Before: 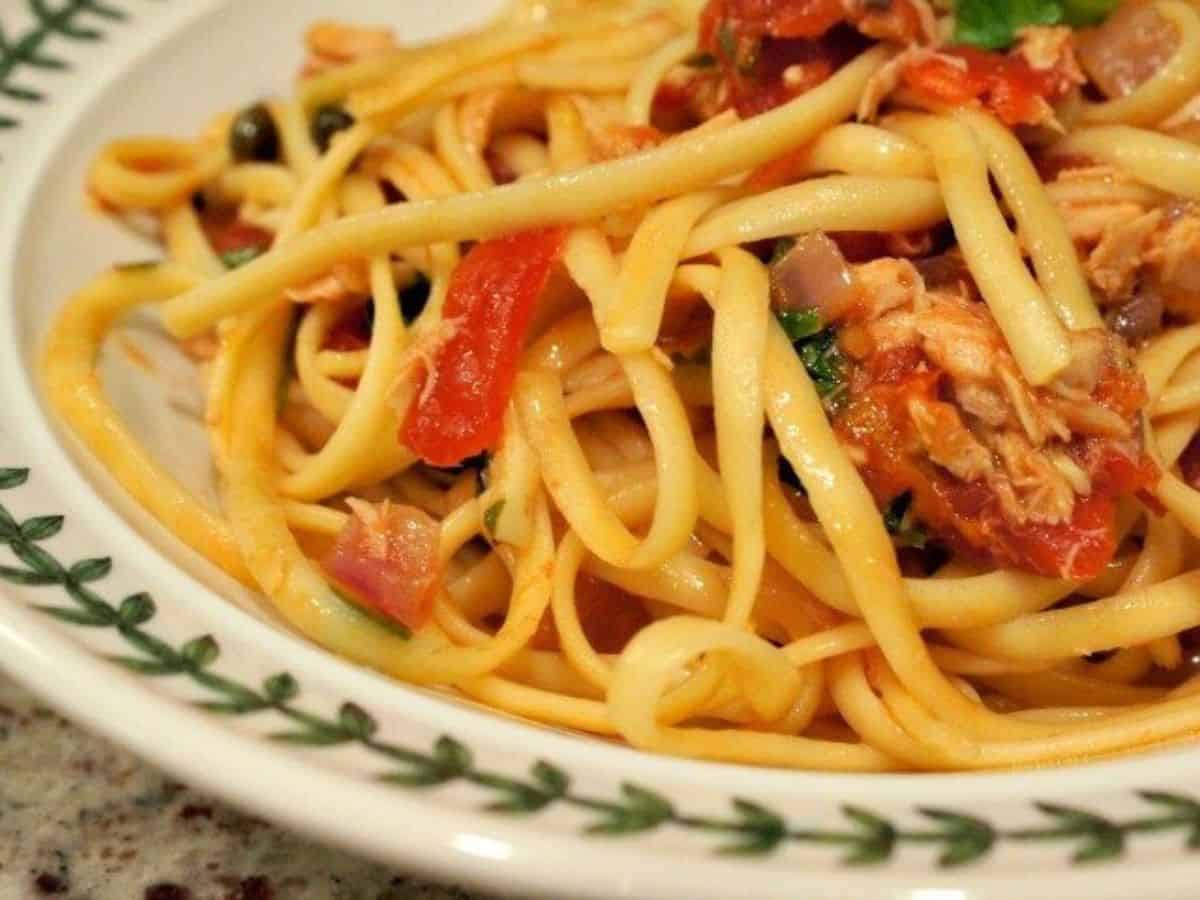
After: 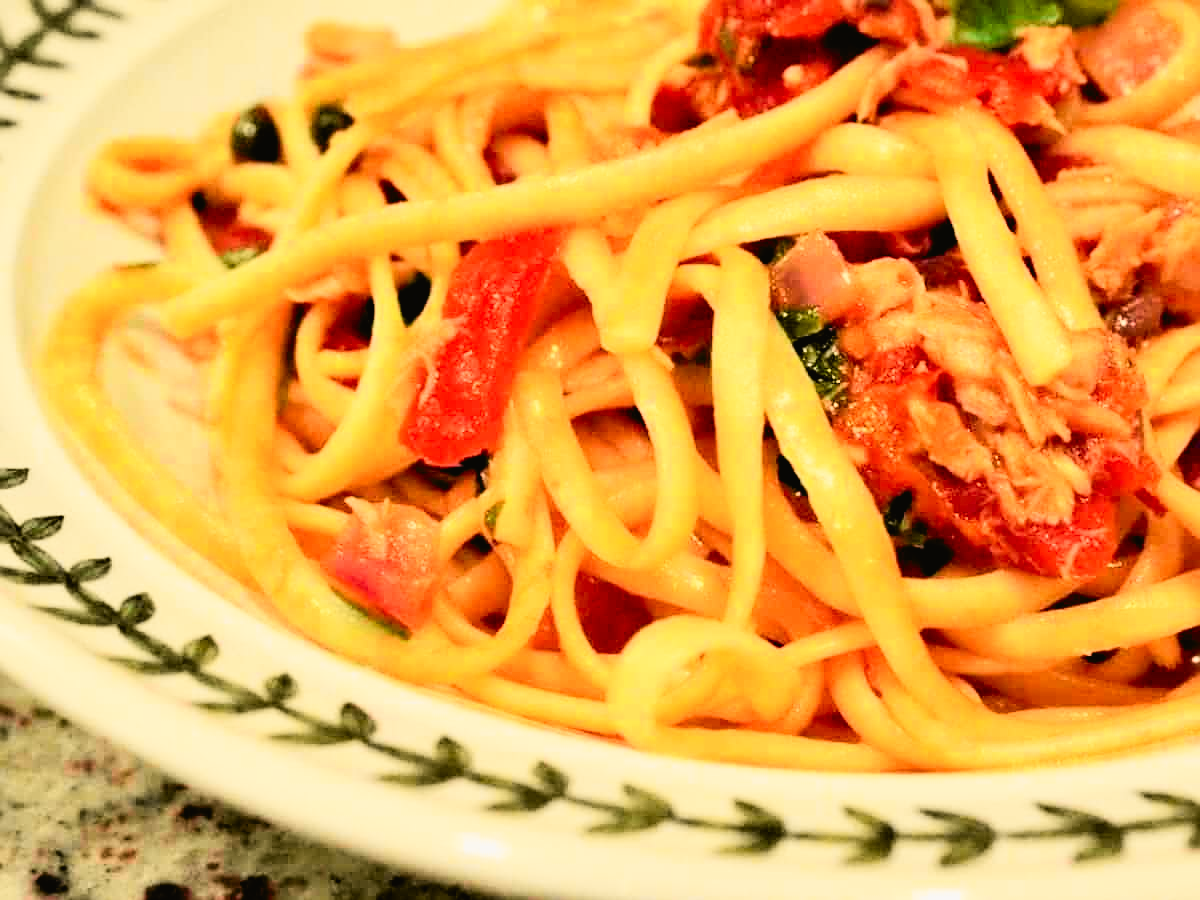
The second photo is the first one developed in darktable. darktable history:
sharpen: on, module defaults
tone curve: curves: ch0 [(0, 0.017) (0.259, 0.344) (0.593, 0.778) (0.786, 0.931) (1, 0.999)]; ch1 [(0, 0) (0.405, 0.387) (0.442, 0.47) (0.492, 0.5) (0.511, 0.503) (0.548, 0.596) (0.7, 0.795) (1, 1)]; ch2 [(0, 0) (0.411, 0.433) (0.5, 0.504) (0.535, 0.581) (1, 1)], color space Lab, independent channels, preserve colors none
filmic rgb: black relative exposure -5 EV, hardness 2.88, contrast 1.3
